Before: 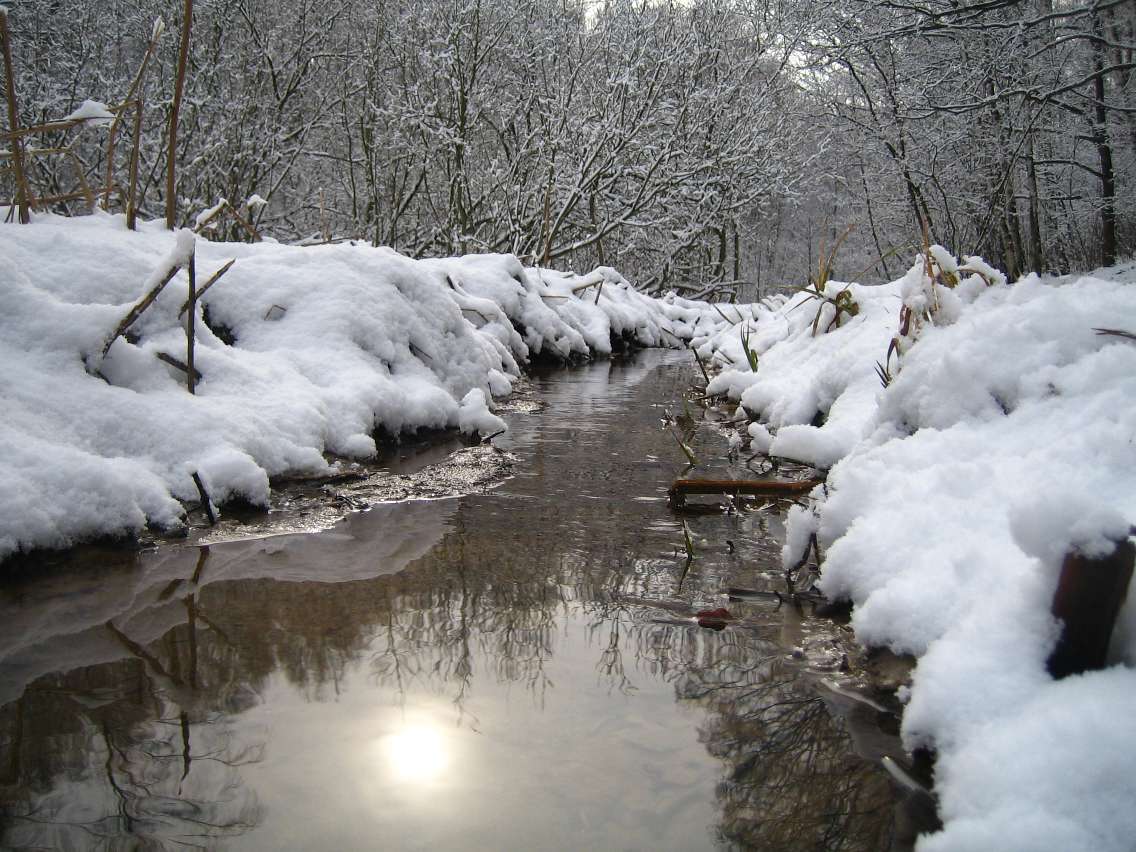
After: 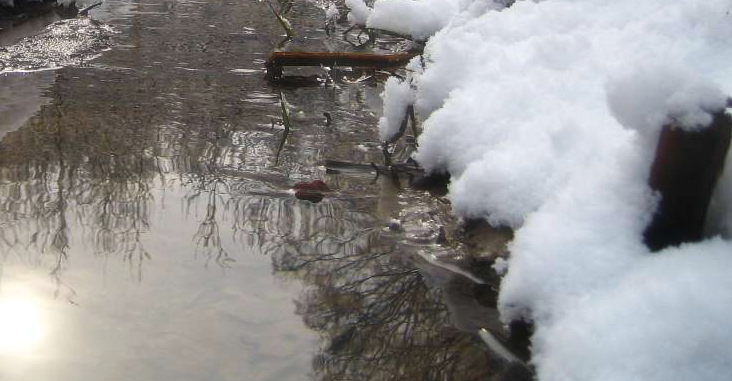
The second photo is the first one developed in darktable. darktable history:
crop and rotate: left 35.509%, top 50.238%, bottom 4.934%
haze removal: strength -0.1, adaptive false
